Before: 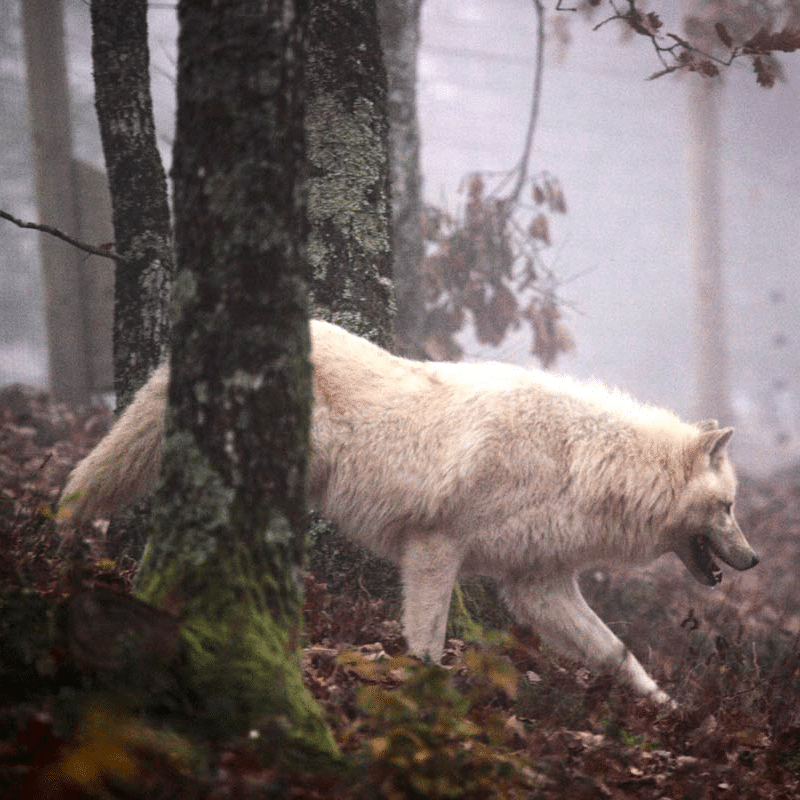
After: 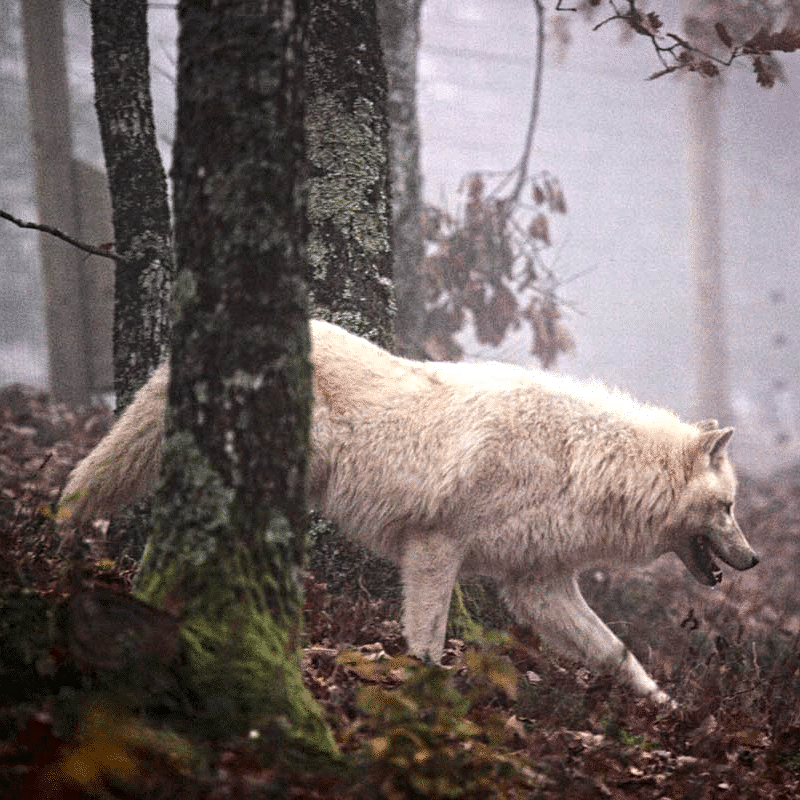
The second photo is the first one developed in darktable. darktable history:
contrast equalizer: octaves 7, y [[0.406, 0.494, 0.589, 0.753, 0.877, 0.999], [0.5 ×6], [0.5 ×6], [0 ×6], [0 ×6]], mix 0.291
